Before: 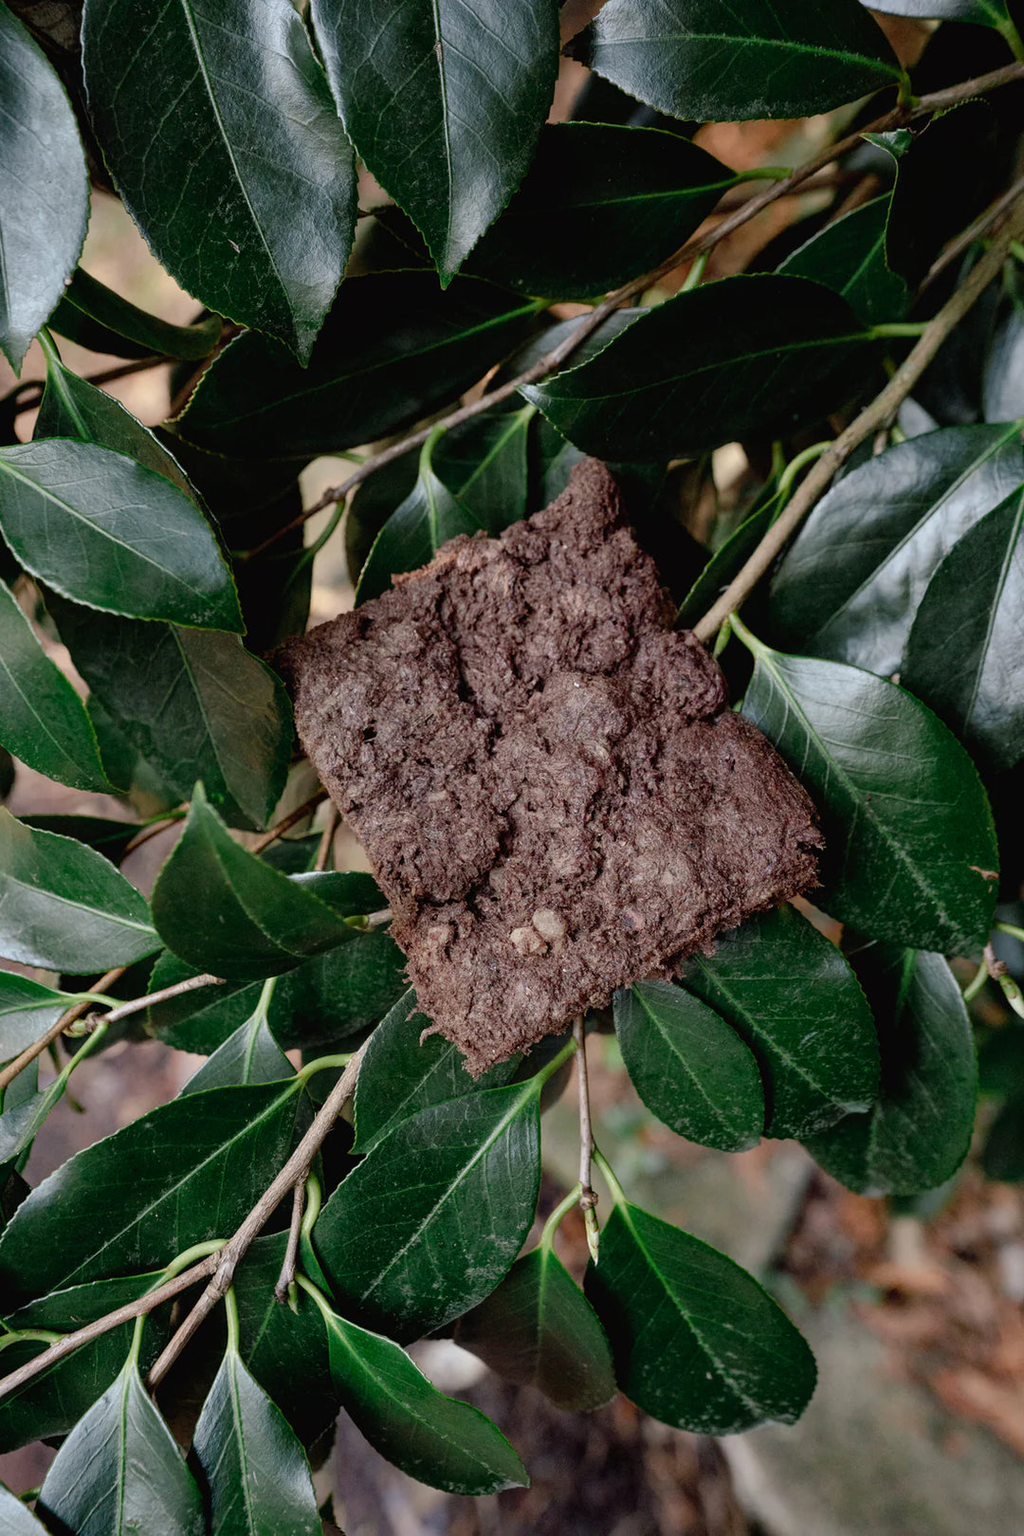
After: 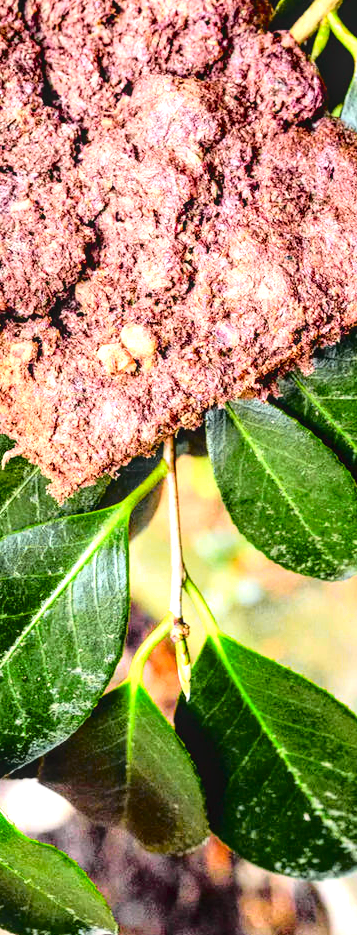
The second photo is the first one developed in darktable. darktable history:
crop: left 40.878%, top 39.176%, right 25.993%, bottom 3.081%
color balance rgb: perceptual saturation grading › global saturation 20%, global vibrance 20%
tone curve: curves: ch0 [(0, 0.029) (0.168, 0.142) (0.359, 0.44) (0.469, 0.544) (0.634, 0.722) (0.858, 0.903) (1, 0.968)]; ch1 [(0, 0) (0.437, 0.453) (0.472, 0.47) (0.502, 0.502) (0.54, 0.534) (0.57, 0.592) (0.618, 0.66) (0.699, 0.749) (0.859, 0.899) (1, 1)]; ch2 [(0, 0) (0.33, 0.301) (0.421, 0.443) (0.476, 0.498) (0.505, 0.503) (0.547, 0.557) (0.586, 0.634) (0.608, 0.676) (1, 1)], color space Lab, independent channels, preserve colors none
exposure: black level correction 0.001, exposure 1.822 EV, compensate exposure bias true, compensate highlight preservation false
tone equalizer: -8 EV -0.417 EV, -7 EV -0.389 EV, -6 EV -0.333 EV, -5 EV -0.222 EV, -3 EV 0.222 EV, -2 EV 0.333 EV, -1 EV 0.389 EV, +0 EV 0.417 EV, edges refinement/feathering 500, mask exposure compensation -1.57 EV, preserve details no
local contrast: on, module defaults
